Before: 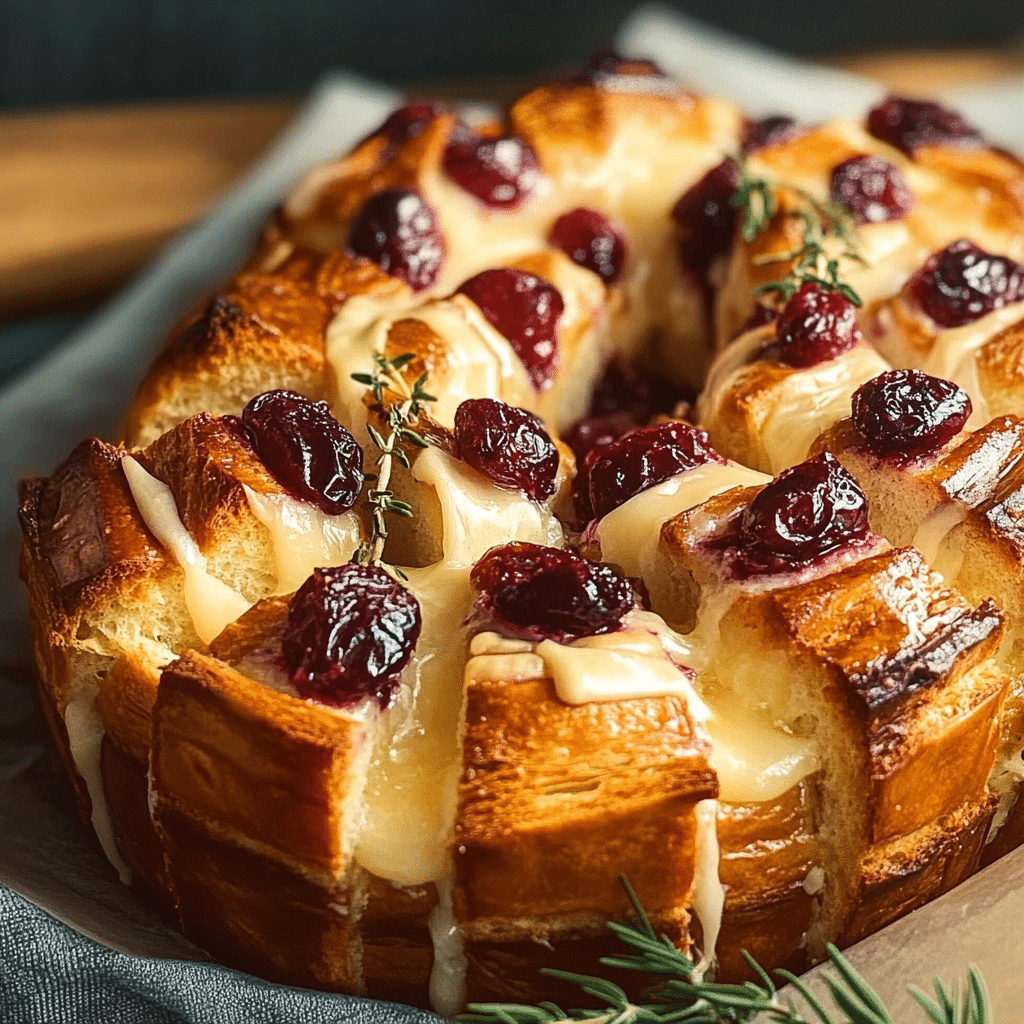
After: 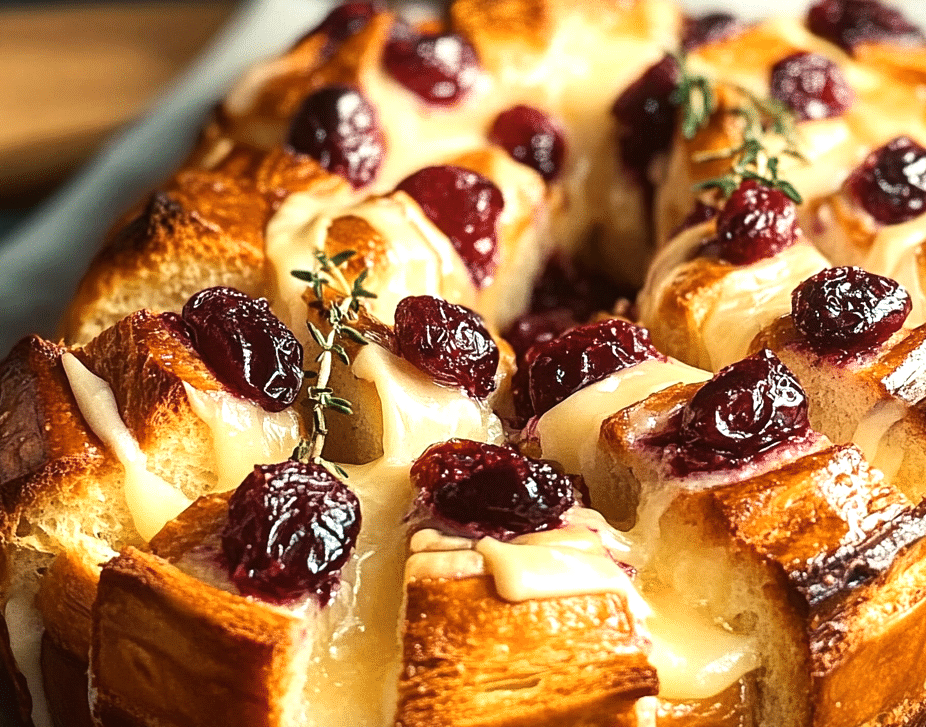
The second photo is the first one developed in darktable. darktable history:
crop: left 5.935%, top 10.156%, right 3.572%, bottom 18.841%
tone equalizer: -8 EV -0.439 EV, -7 EV -0.369 EV, -6 EV -0.339 EV, -5 EV -0.185 EV, -3 EV 0.193 EV, -2 EV 0.318 EV, -1 EV 0.396 EV, +0 EV 0.442 EV
exposure: compensate exposure bias true, compensate highlight preservation false
